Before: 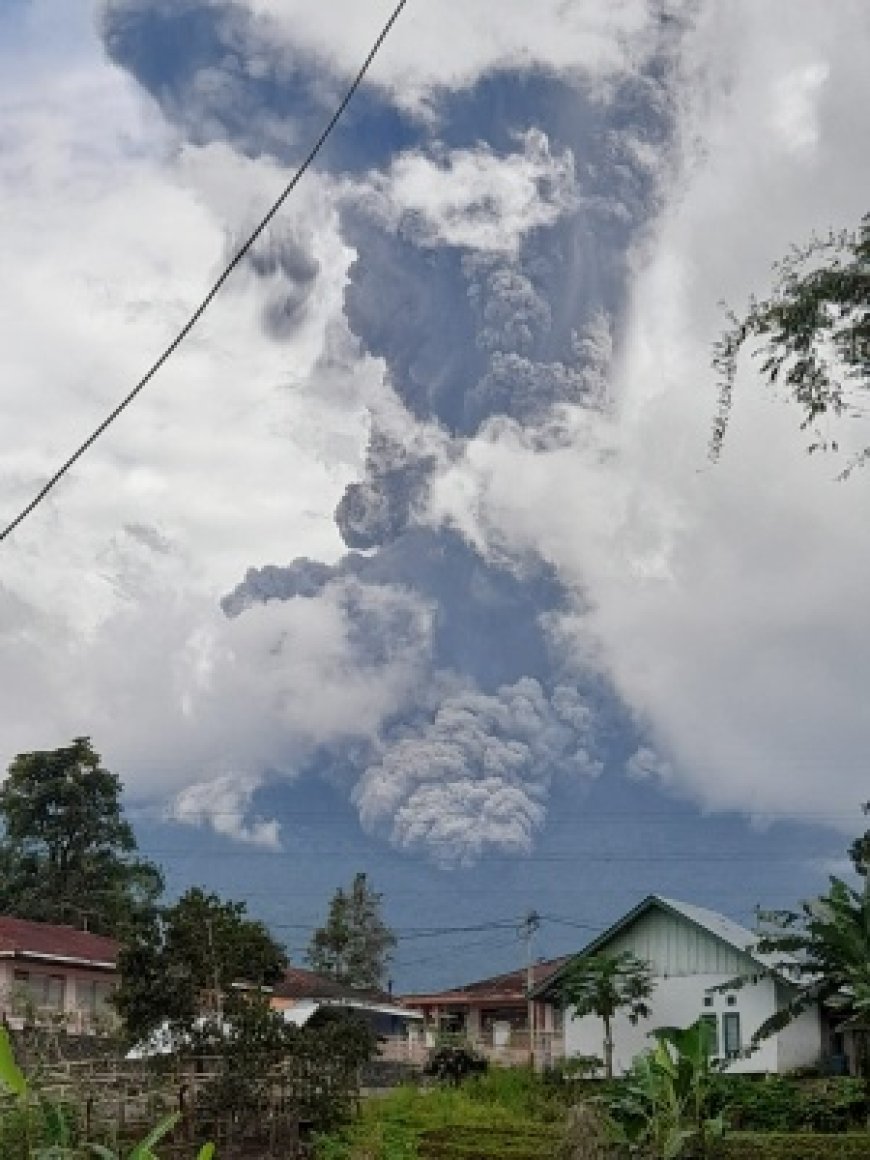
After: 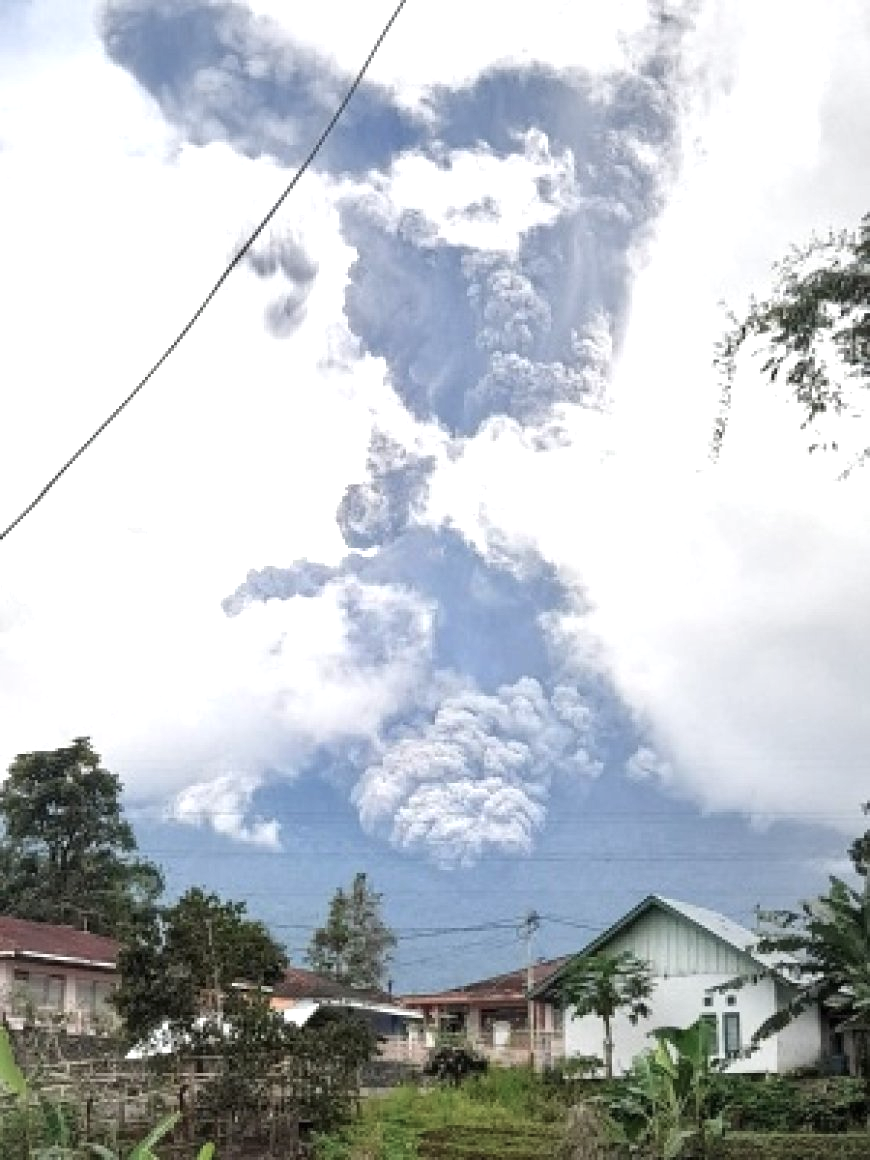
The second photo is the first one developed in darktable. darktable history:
vignetting: fall-off start 18.21%, fall-off radius 137.95%, brightness -0.207, center (-0.078, 0.066), width/height ratio 0.62, shape 0.59
exposure: black level correction 0, exposure 1.2 EV, compensate highlight preservation false
